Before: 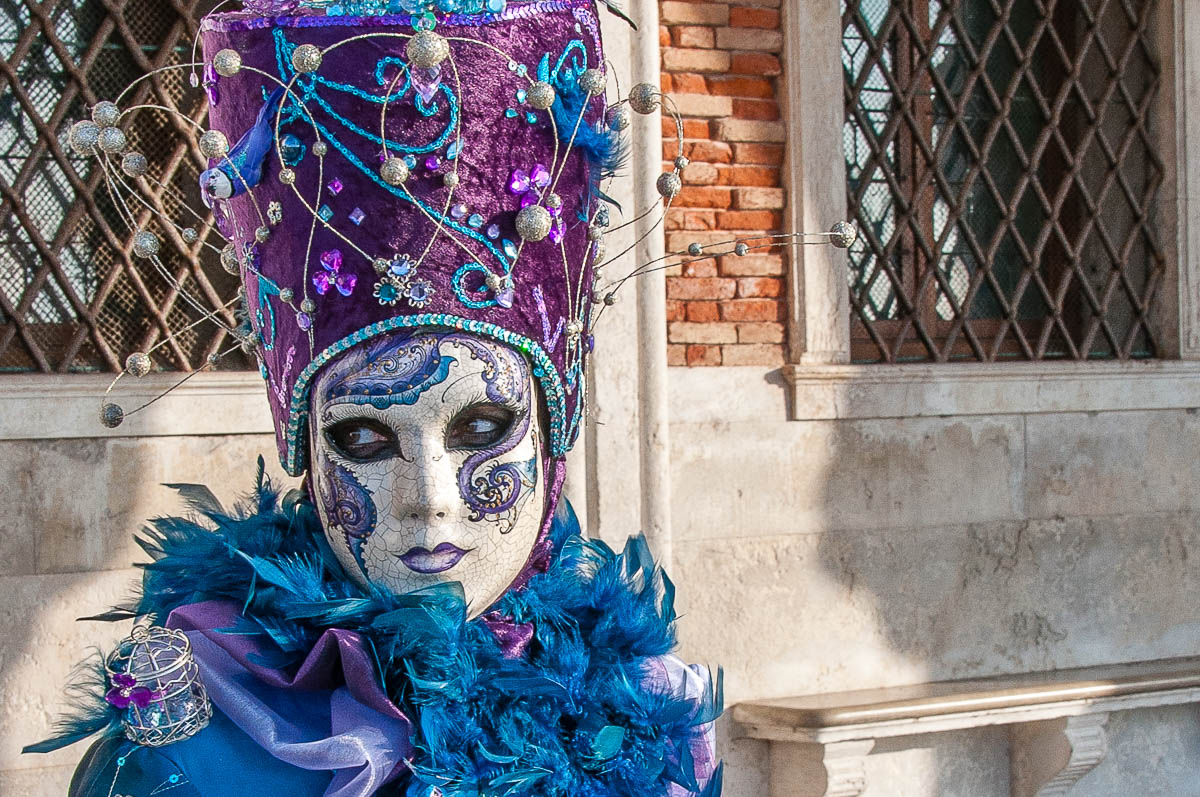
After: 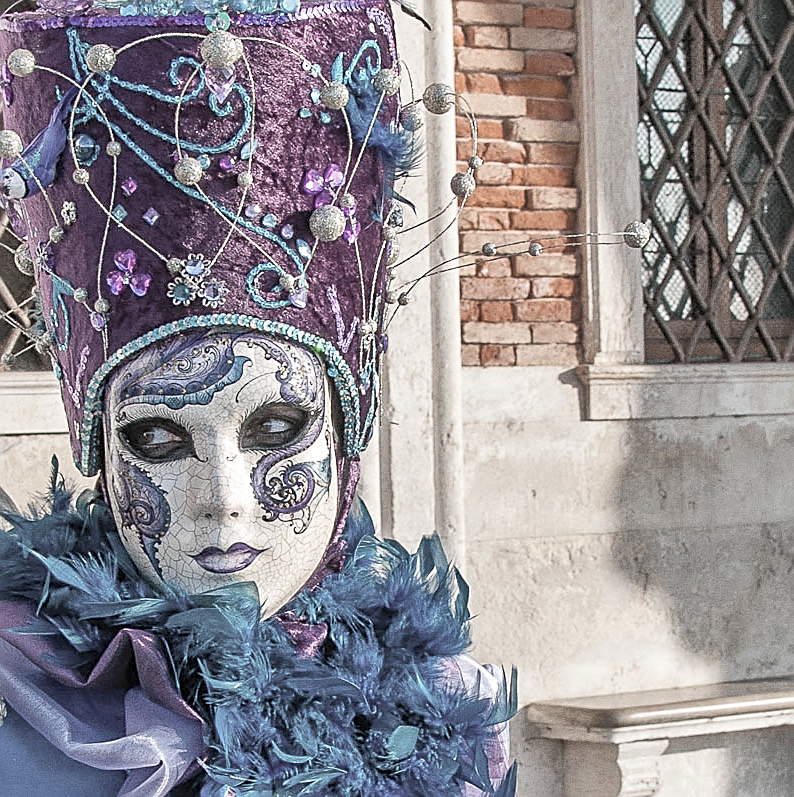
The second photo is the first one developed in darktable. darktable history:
crop: left 17.177%, right 16.643%
shadows and highlights: soften with gaussian
contrast brightness saturation: brightness 0.184, saturation -0.504
sharpen: on, module defaults
